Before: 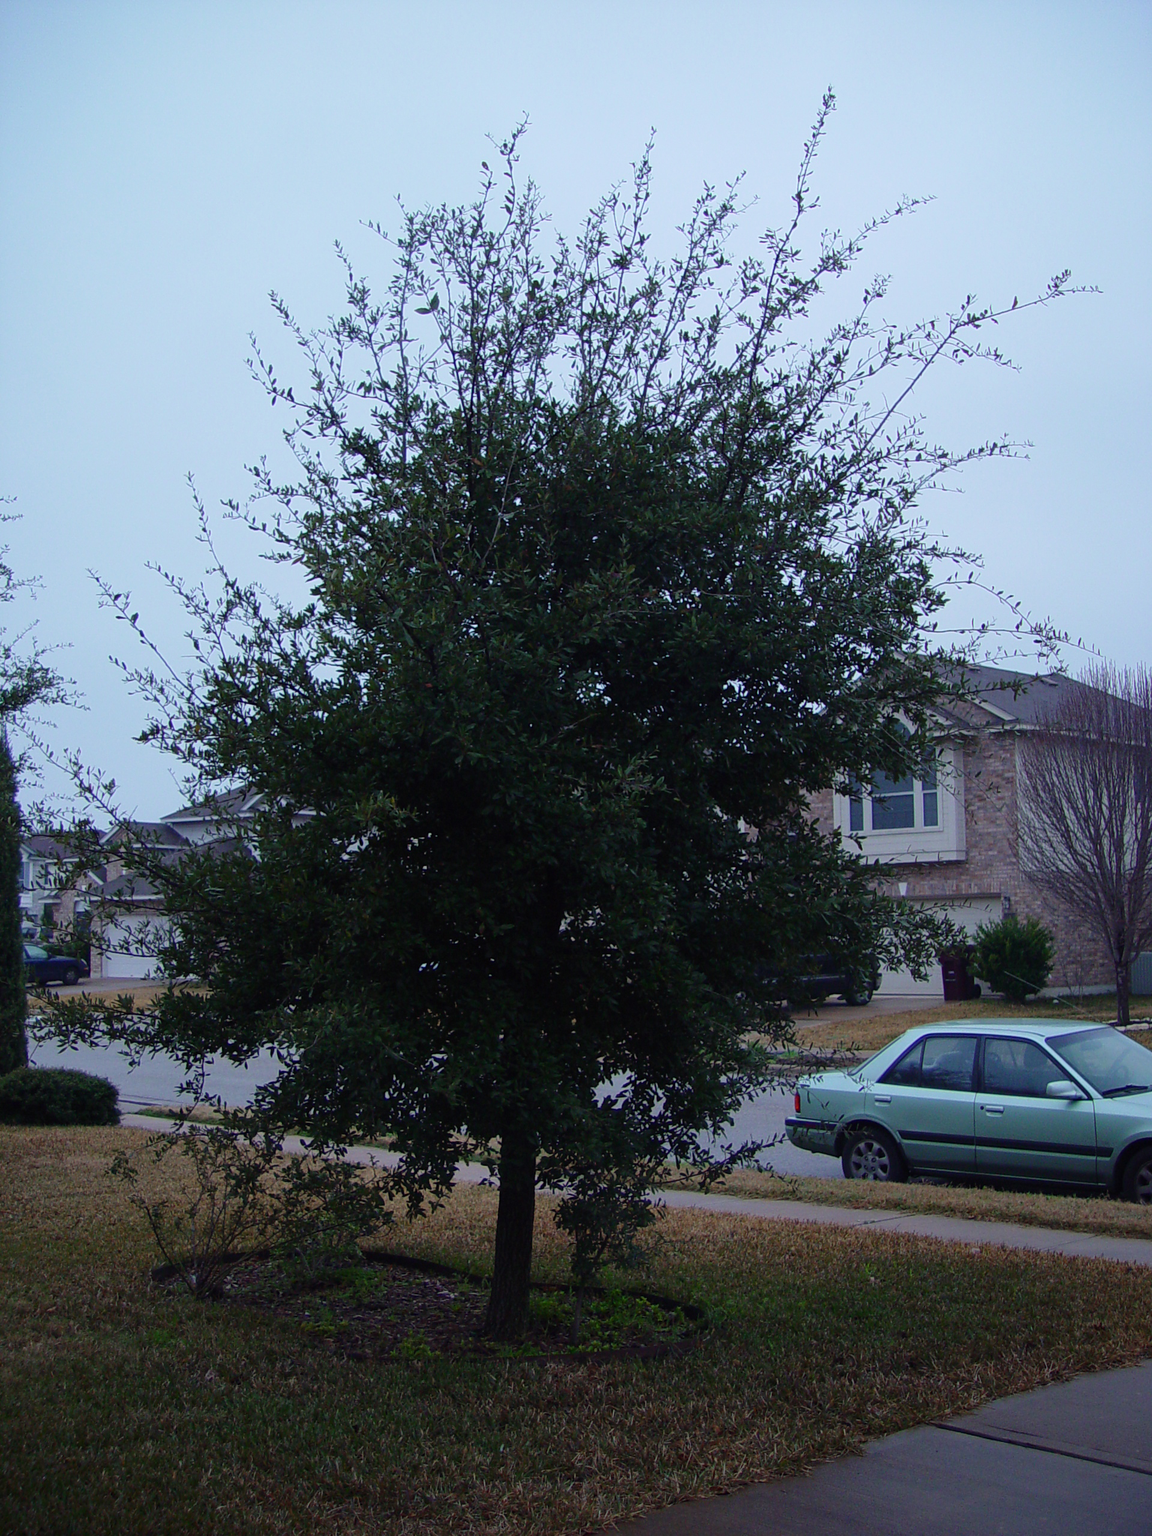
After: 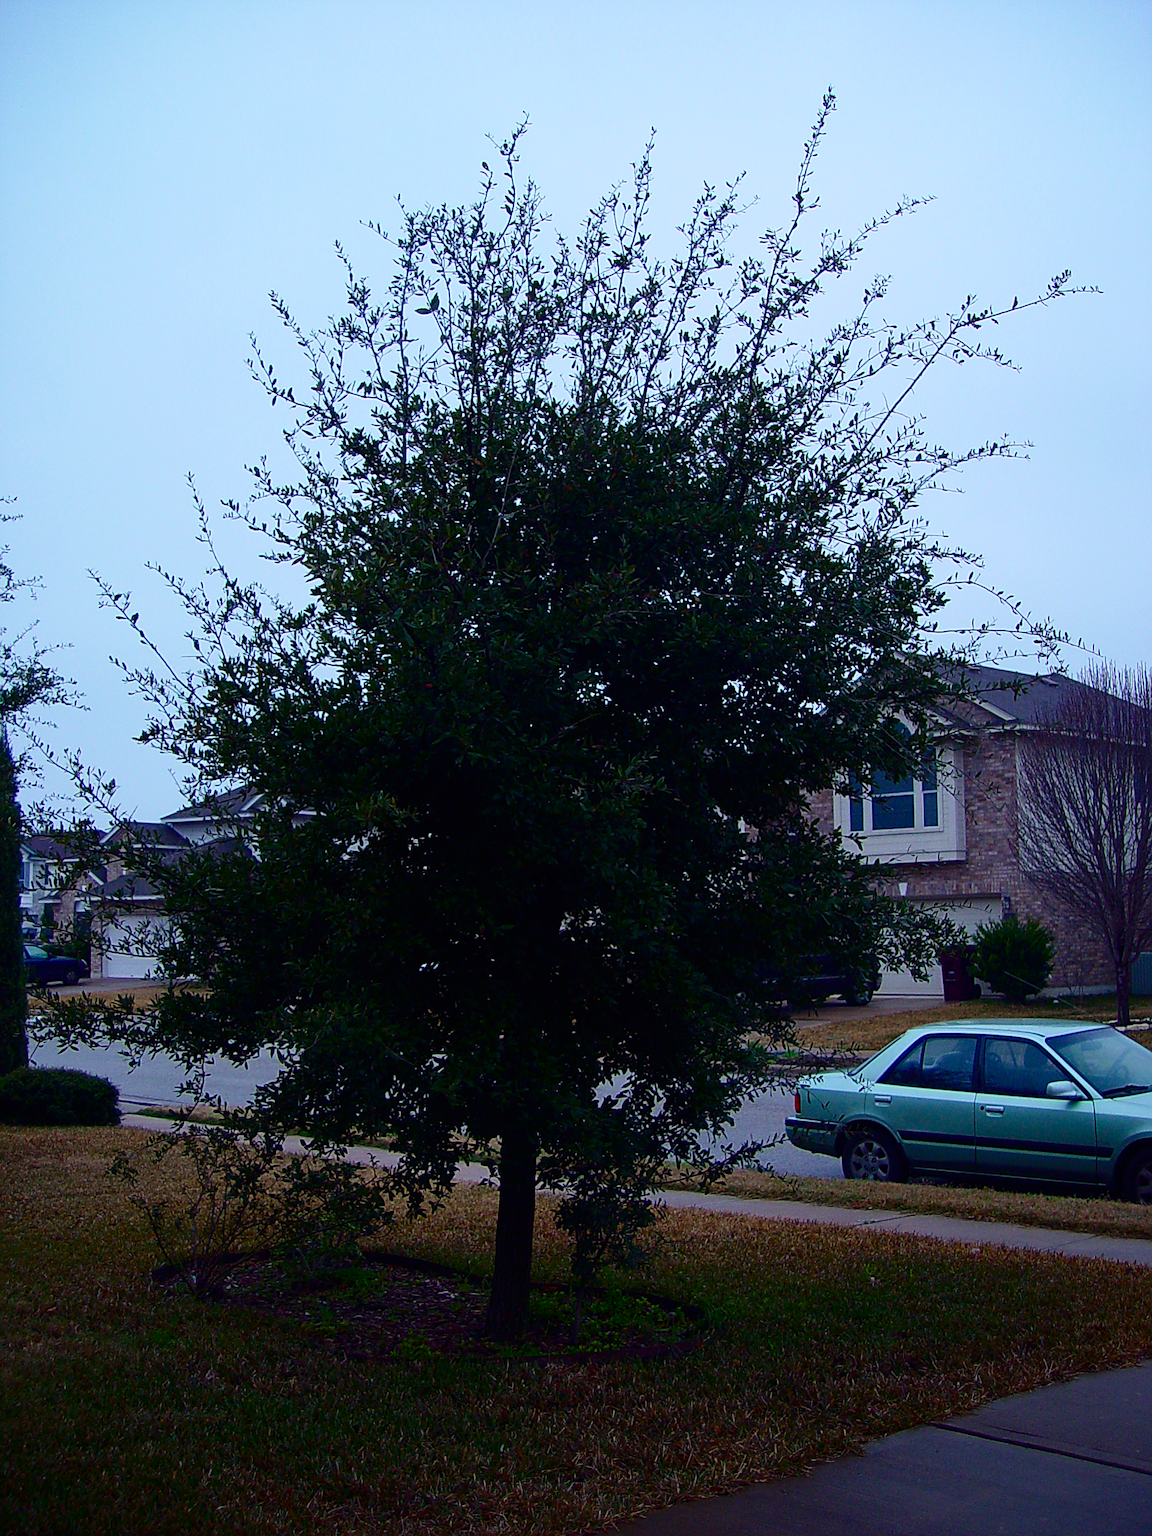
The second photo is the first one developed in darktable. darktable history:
sharpen: on, module defaults
contrast brightness saturation: contrast 0.198, brightness -0.104, saturation 0.096
color balance rgb: shadows lift › chroma 3.213%, shadows lift › hue 277.96°, perceptual saturation grading › global saturation 29.948%
